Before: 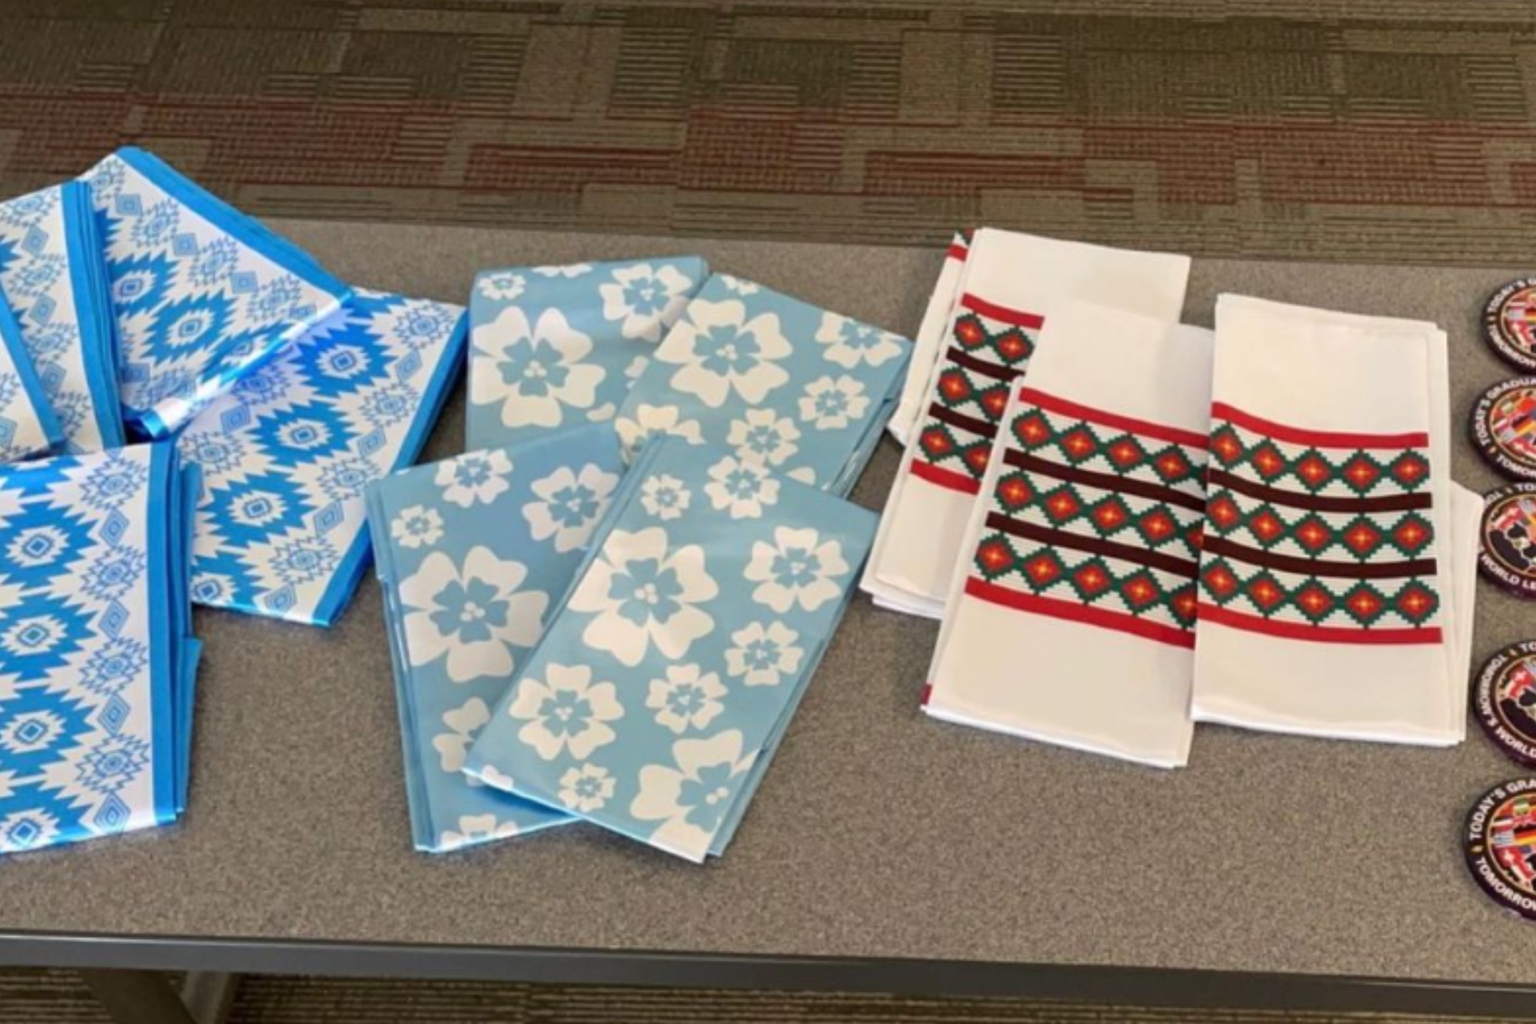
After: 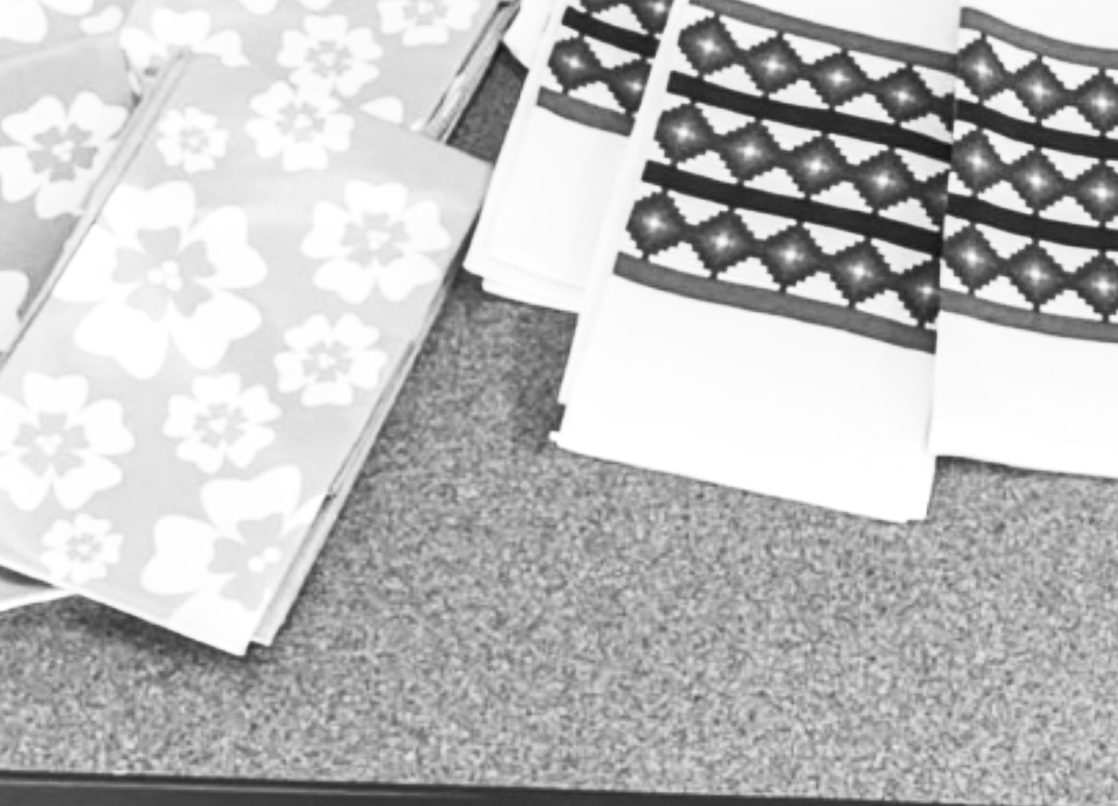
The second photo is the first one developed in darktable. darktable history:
local contrast: on, module defaults
crop: left 34.479%, top 38.822%, right 13.718%, bottom 5.172%
contrast brightness saturation: contrast 0.53, brightness 0.47, saturation -1
color contrast: green-magenta contrast 0.85, blue-yellow contrast 1.25, unbound 0
